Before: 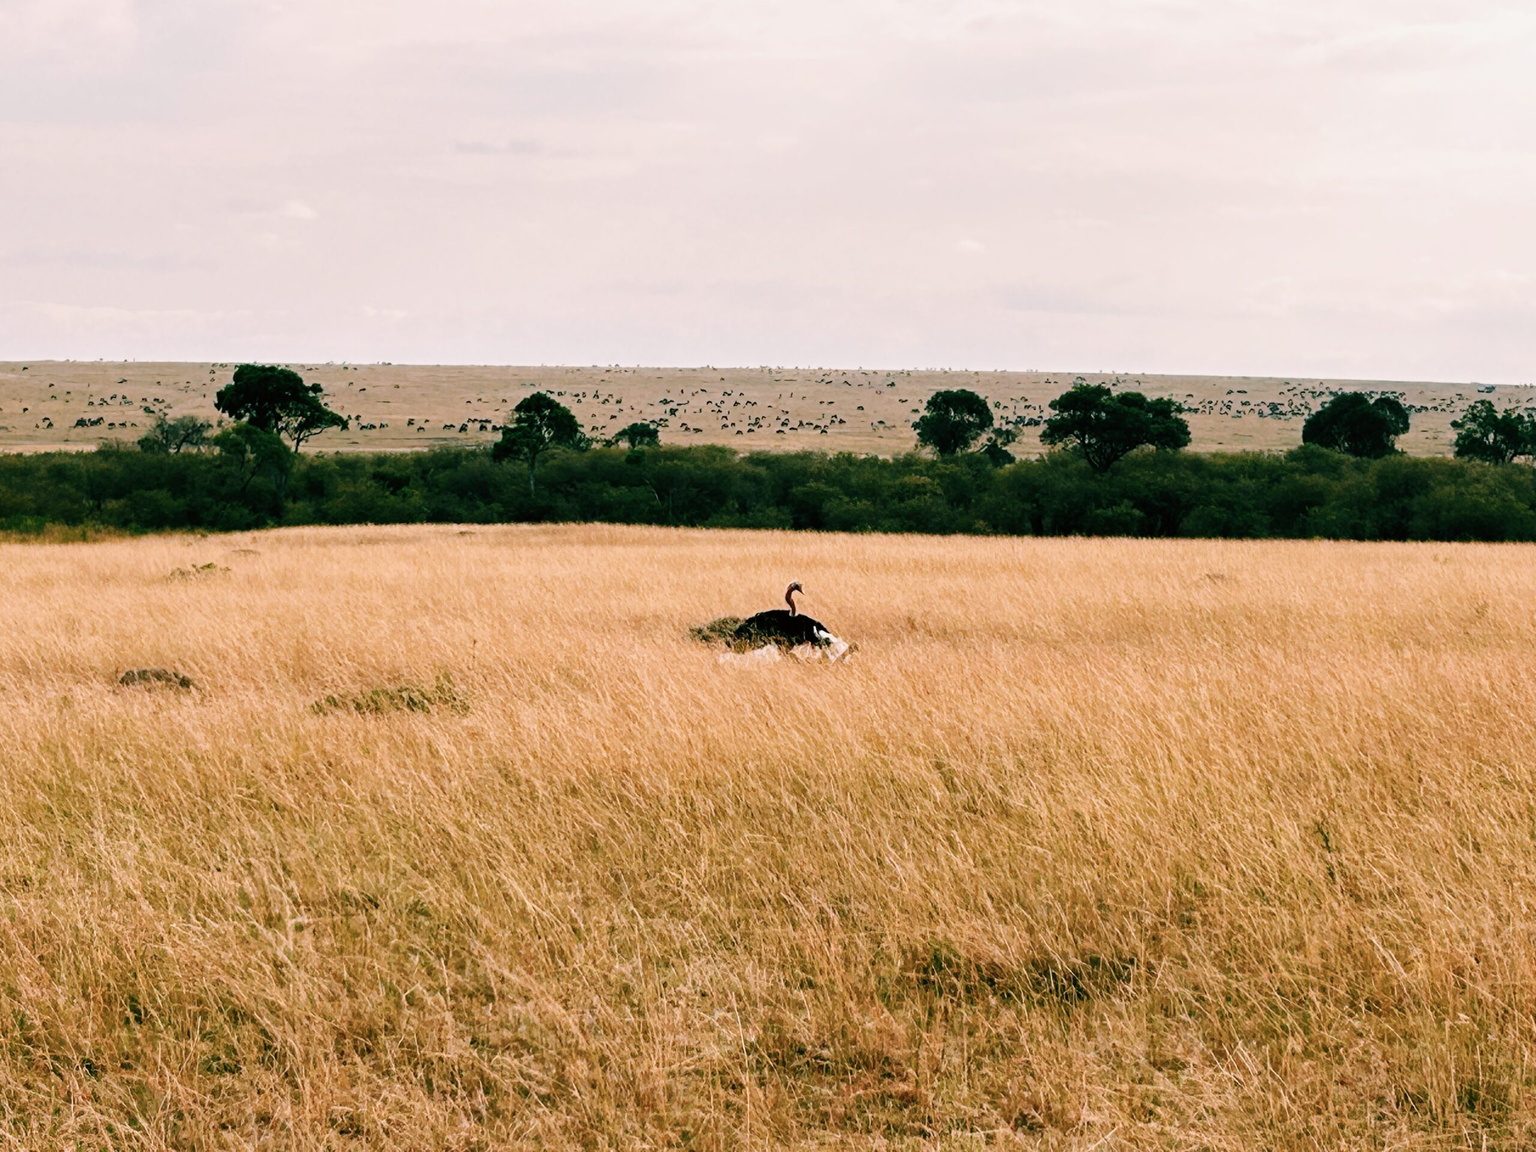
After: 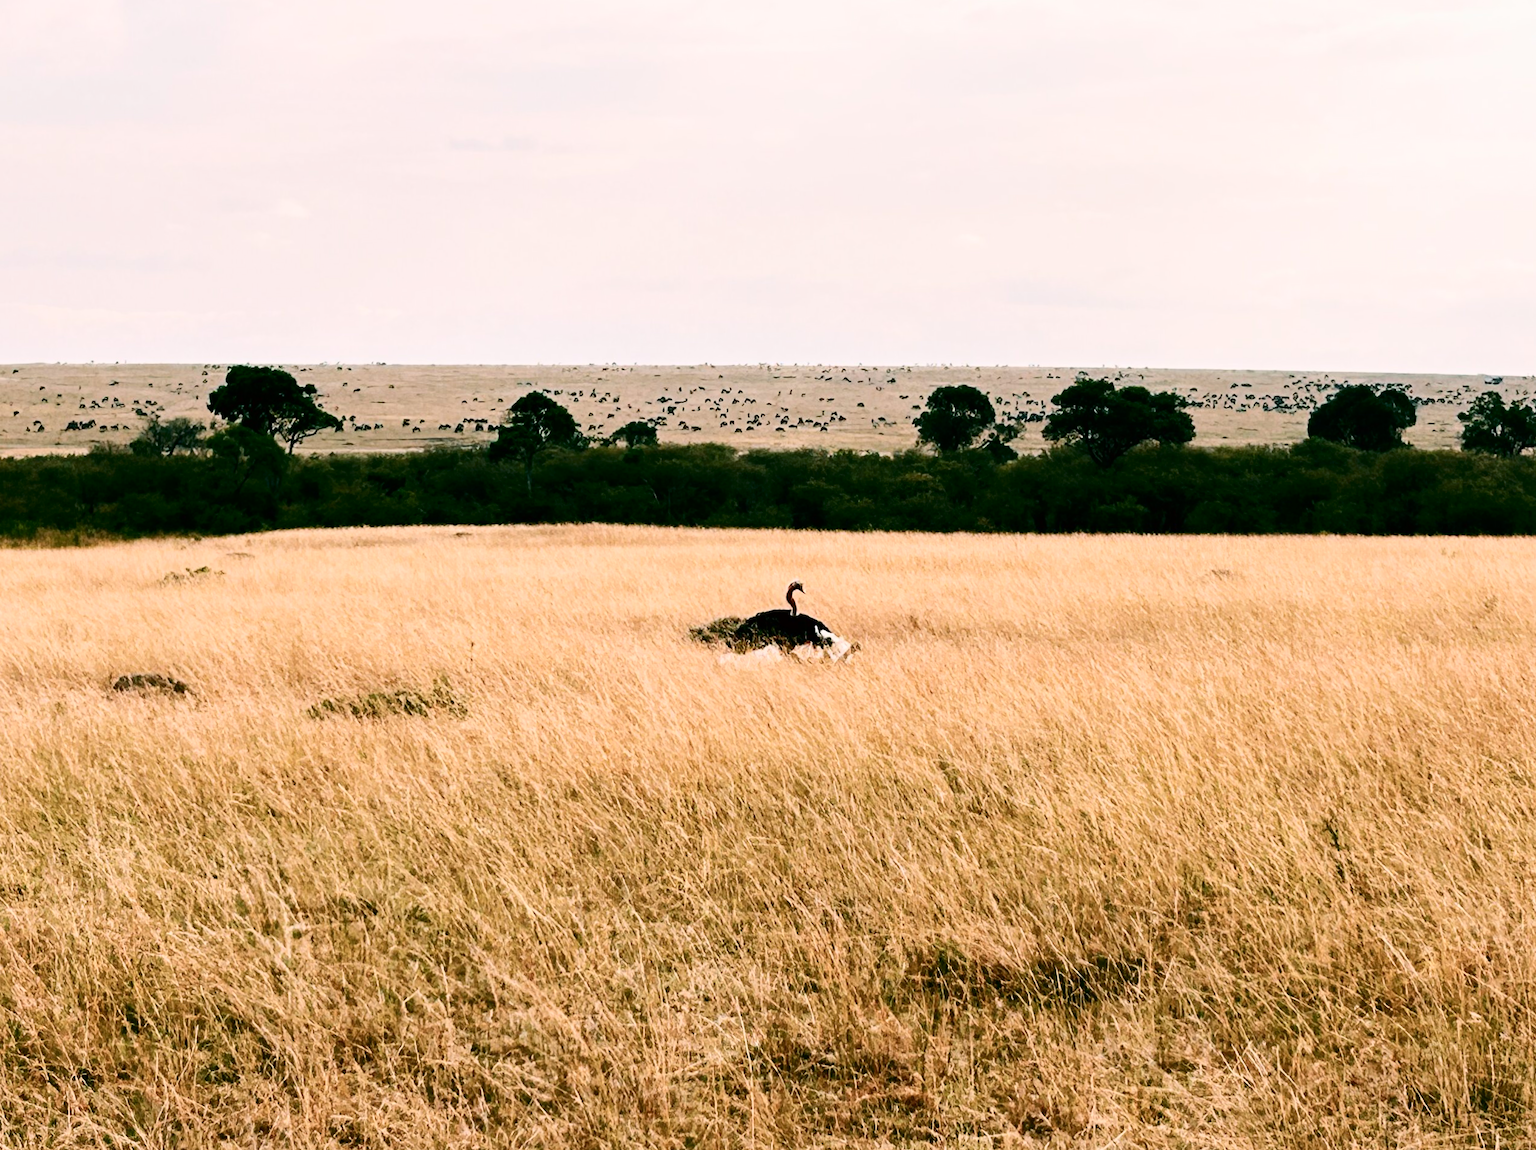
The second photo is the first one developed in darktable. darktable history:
rotate and perspective: rotation -0.45°, automatic cropping original format, crop left 0.008, crop right 0.992, crop top 0.012, crop bottom 0.988
contrast brightness saturation: contrast 0.28
